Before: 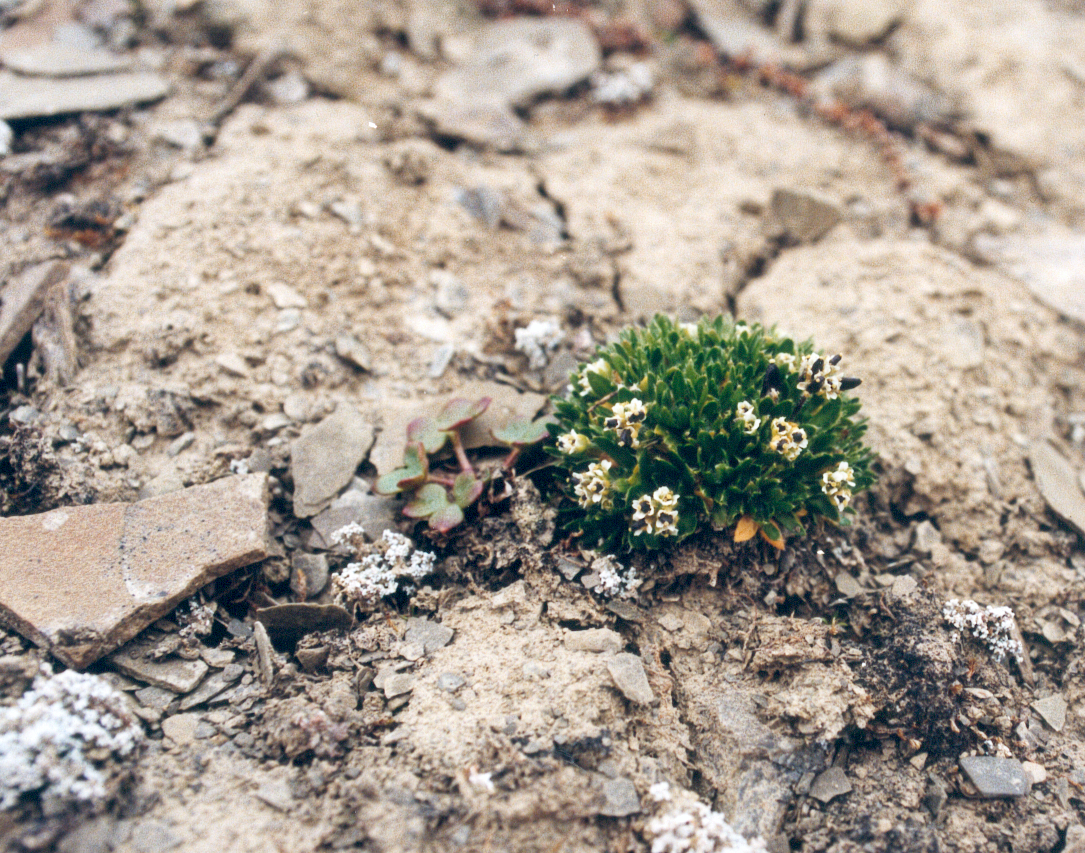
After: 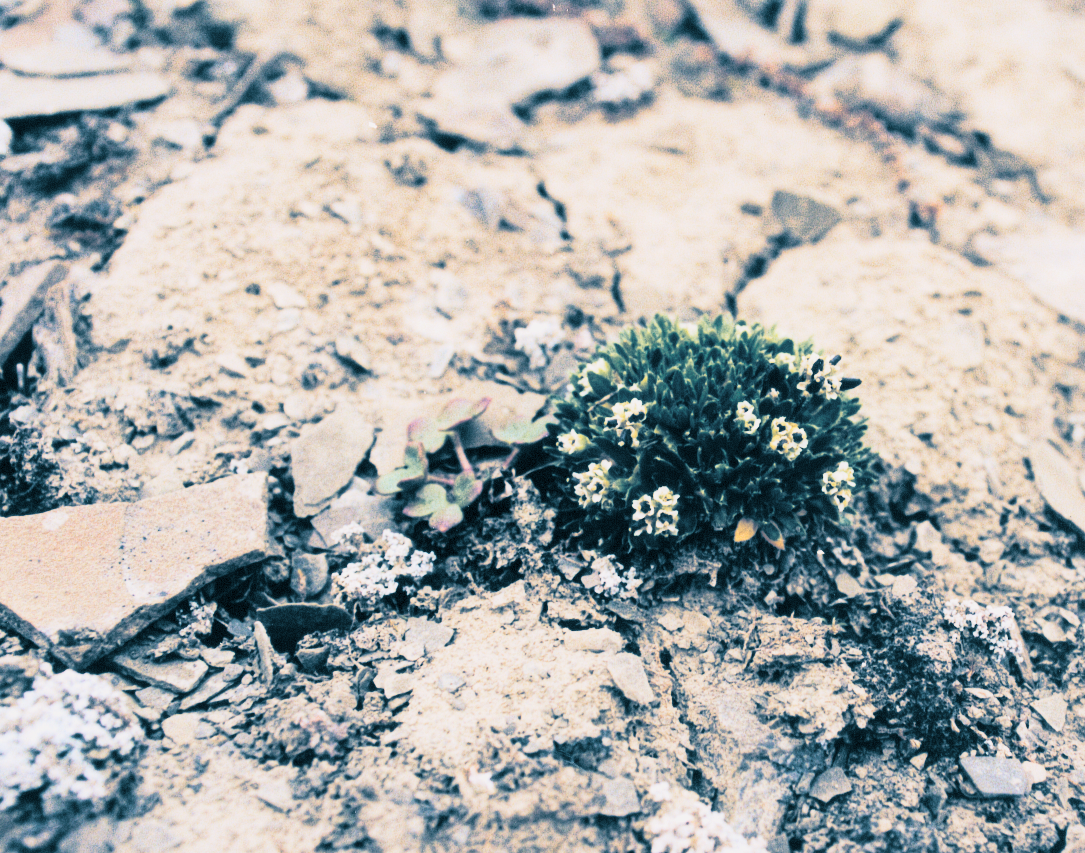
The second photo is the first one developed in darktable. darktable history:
split-toning: shadows › hue 212.4°, balance -70
tone curve: curves: ch0 [(0.013, 0) (0.061, 0.068) (0.239, 0.256) (0.502, 0.505) (0.683, 0.676) (0.761, 0.773) (0.858, 0.858) (0.987, 0.945)]; ch1 [(0, 0) (0.172, 0.123) (0.304, 0.288) (0.414, 0.44) (0.472, 0.473) (0.502, 0.508) (0.521, 0.528) (0.583, 0.595) (0.654, 0.673) (0.728, 0.761) (1, 1)]; ch2 [(0, 0) (0.411, 0.424) (0.485, 0.476) (0.502, 0.502) (0.553, 0.557) (0.57, 0.576) (1, 1)], color space Lab, independent channels, preserve colors none
exposure: compensate highlight preservation false
base curve: curves: ch0 [(0, 0) (0.036, 0.025) (0.121, 0.166) (0.206, 0.329) (0.605, 0.79) (1, 1)], preserve colors none
